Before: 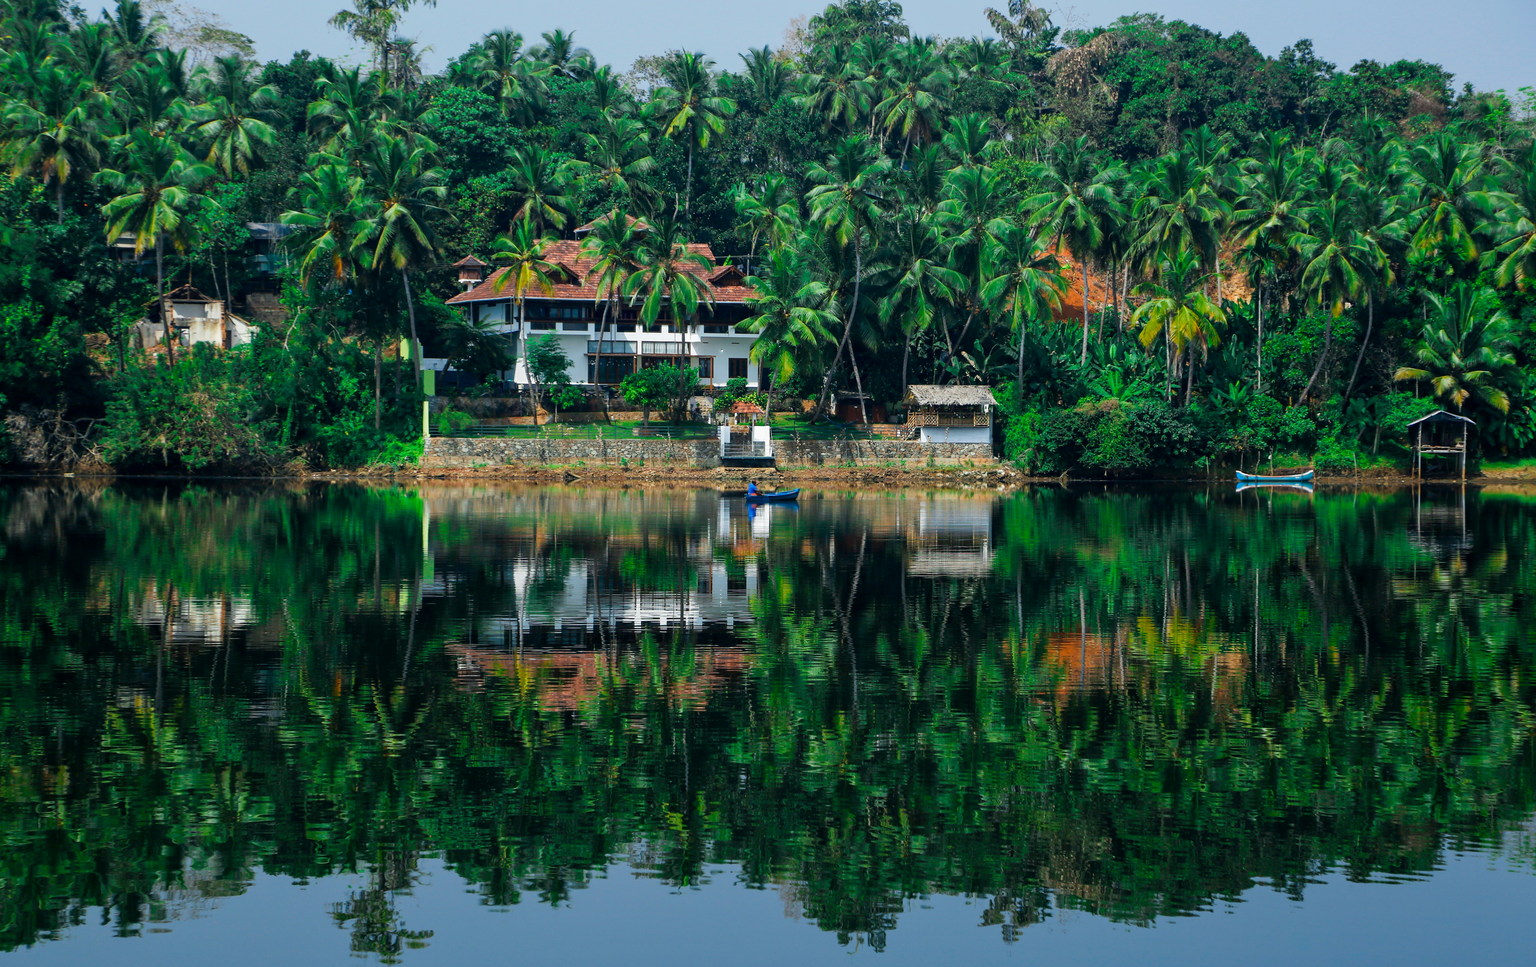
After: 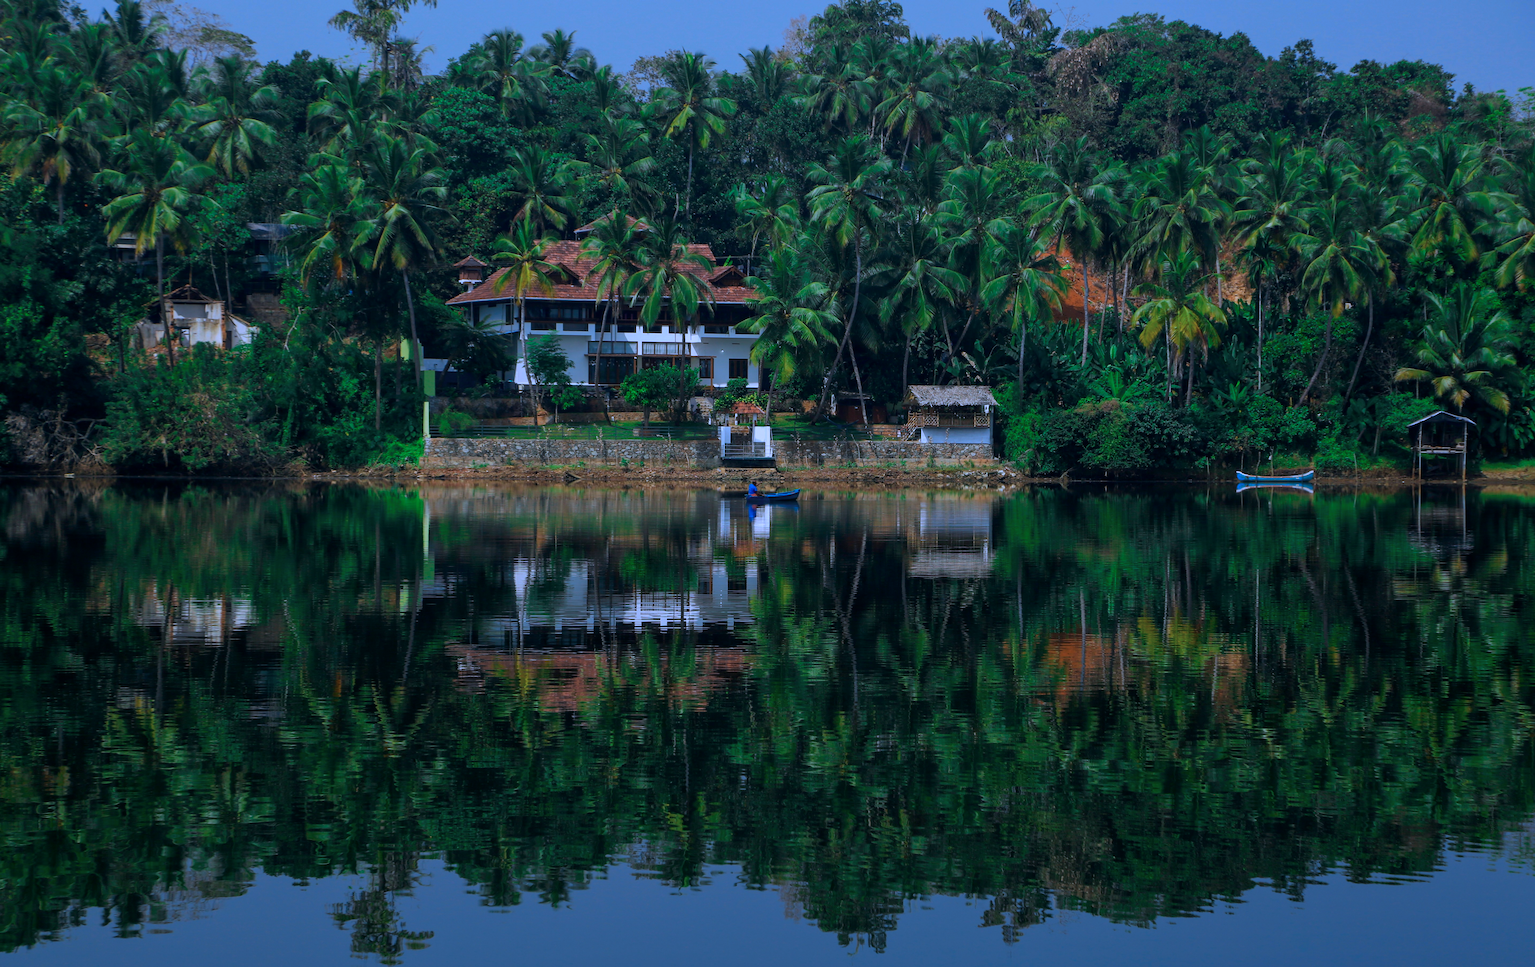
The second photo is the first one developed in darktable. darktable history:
exposure: exposure -0.046 EV, compensate highlight preservation false
color calibration: illuminant as shot in camera, x 0.377, y 0.393, temperature 4170.87 K
tone curve: curves: ch0 [(0, 0) (0.91, 0.76) (0.997, 0.913)], preserve colors none
